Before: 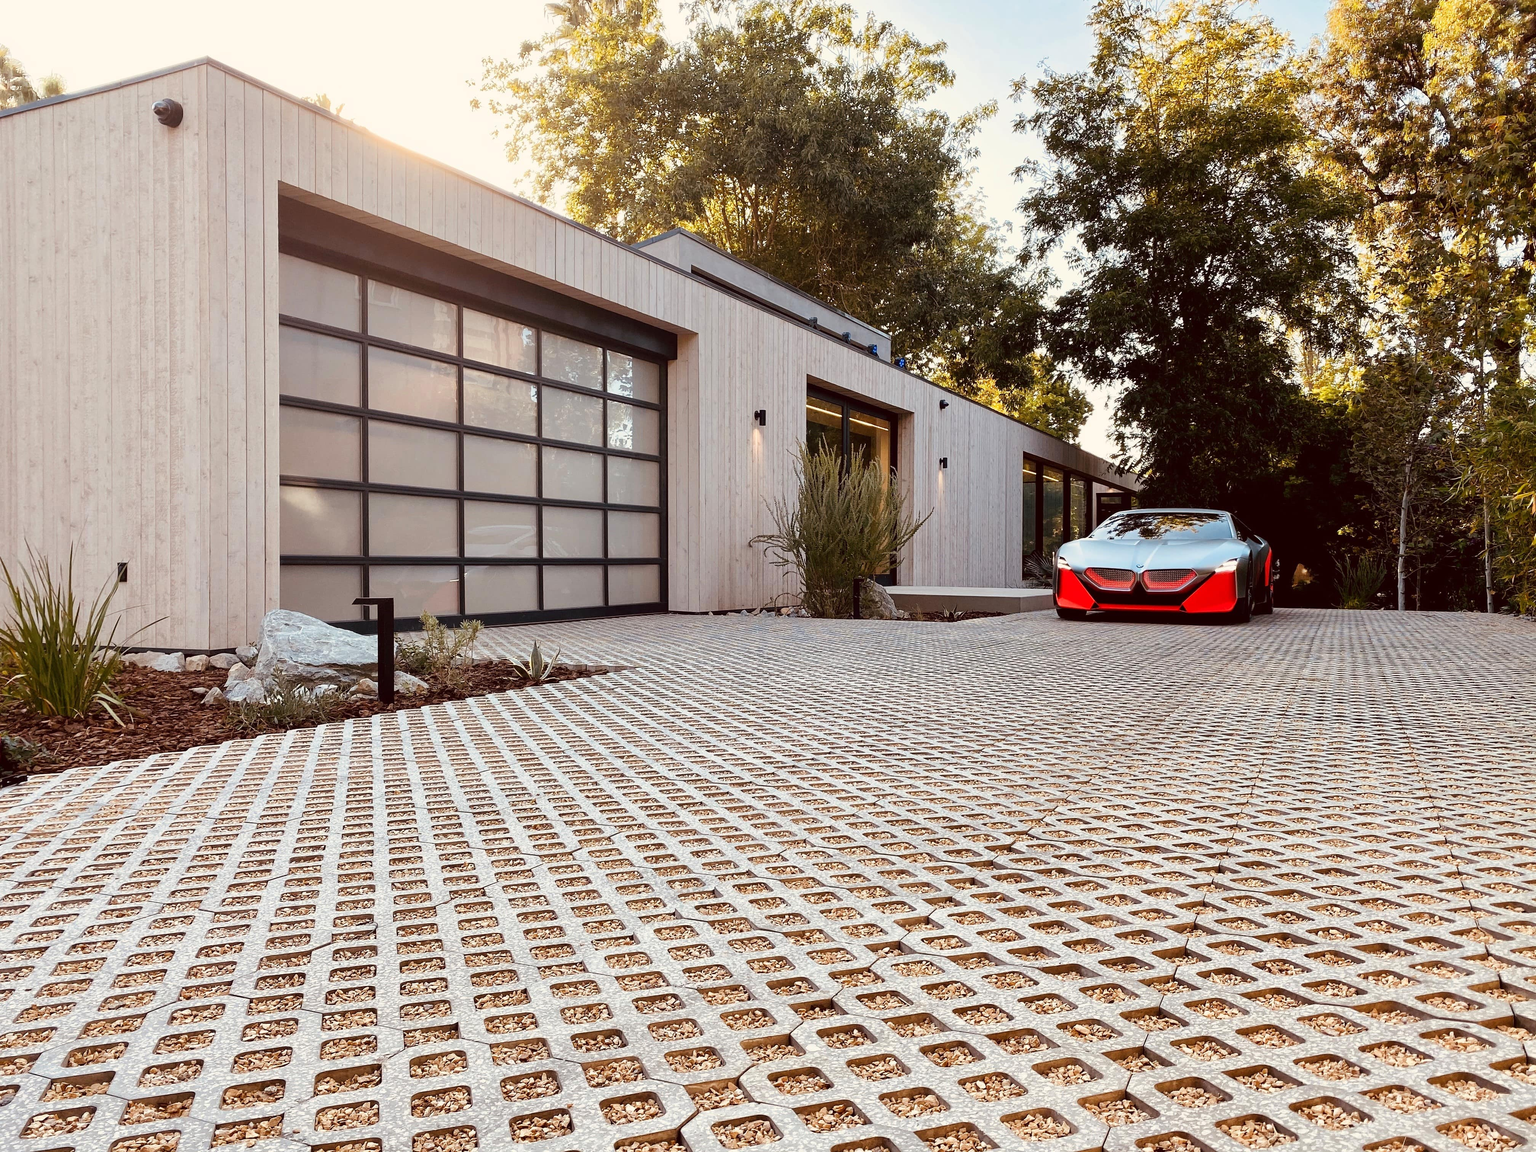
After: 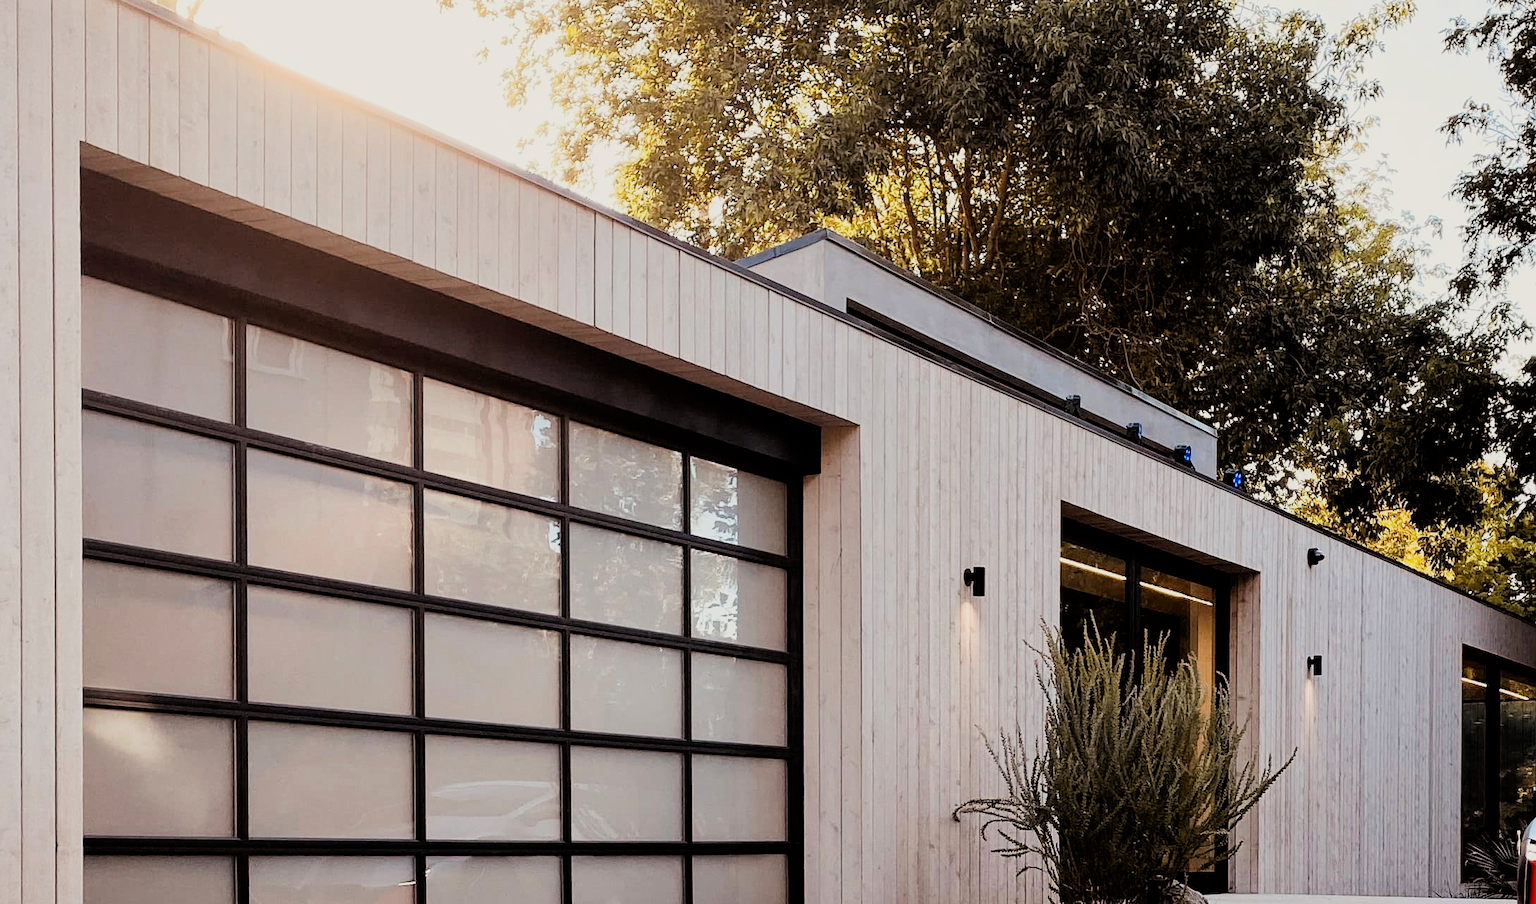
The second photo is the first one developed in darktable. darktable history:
crop: left 15.306%, top 9.065%, right 30.789%, bottom 48.638%
filmic rgb: black relative exposure -5 EV, hardness 2.88, contrast 1.4, highlights saturation mix -30%
color zones: curves: ch1 [(0.25, 0.5) (0.747, 0.71)]
